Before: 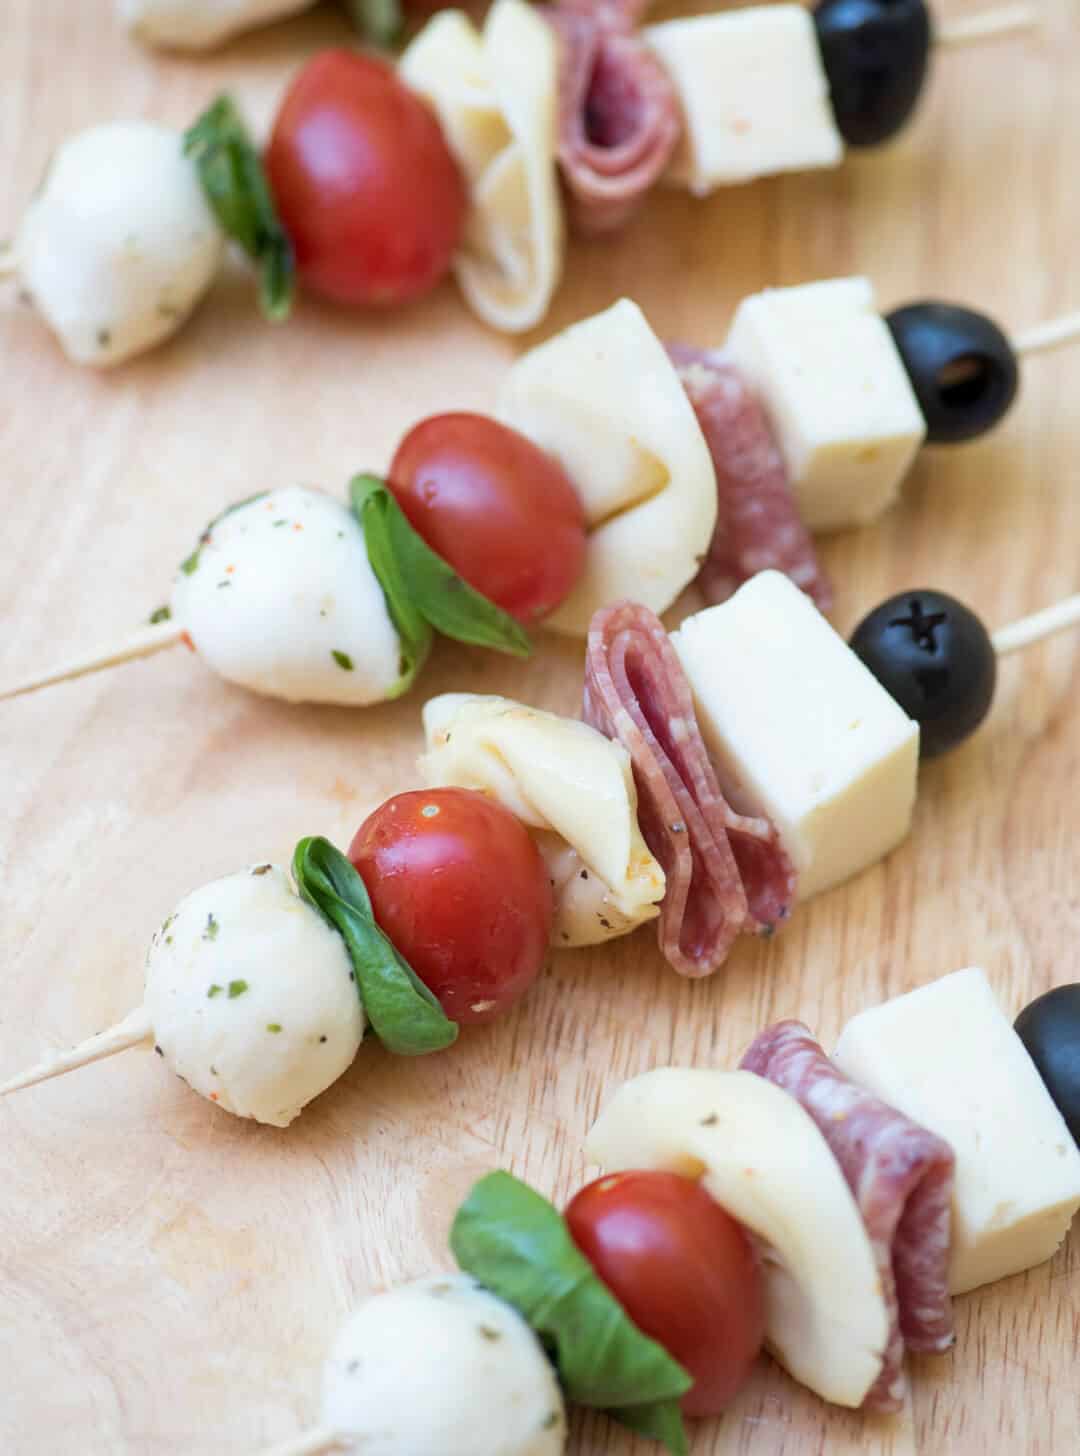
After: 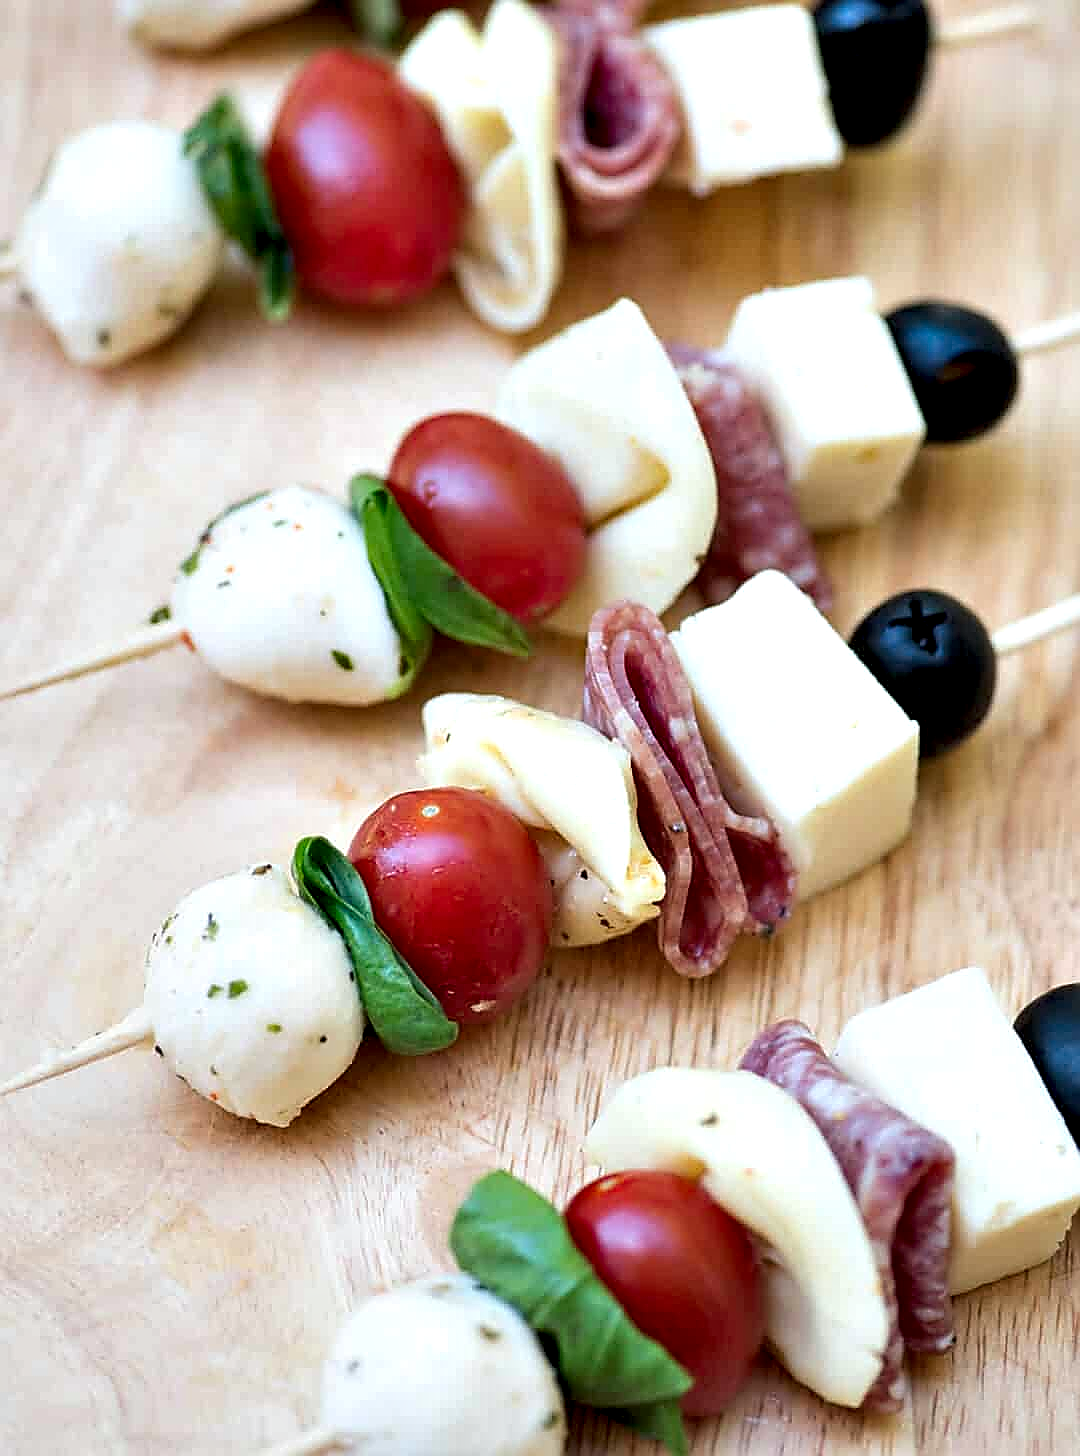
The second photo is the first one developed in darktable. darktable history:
contrast equalizer: octaves 7, y [[0.6 ×6], [0.55 ×6], [0 ×6], [0 ×6], [0 ×6]]
sharpen: radius 1.381, amount 1.234, threshold 0.612
